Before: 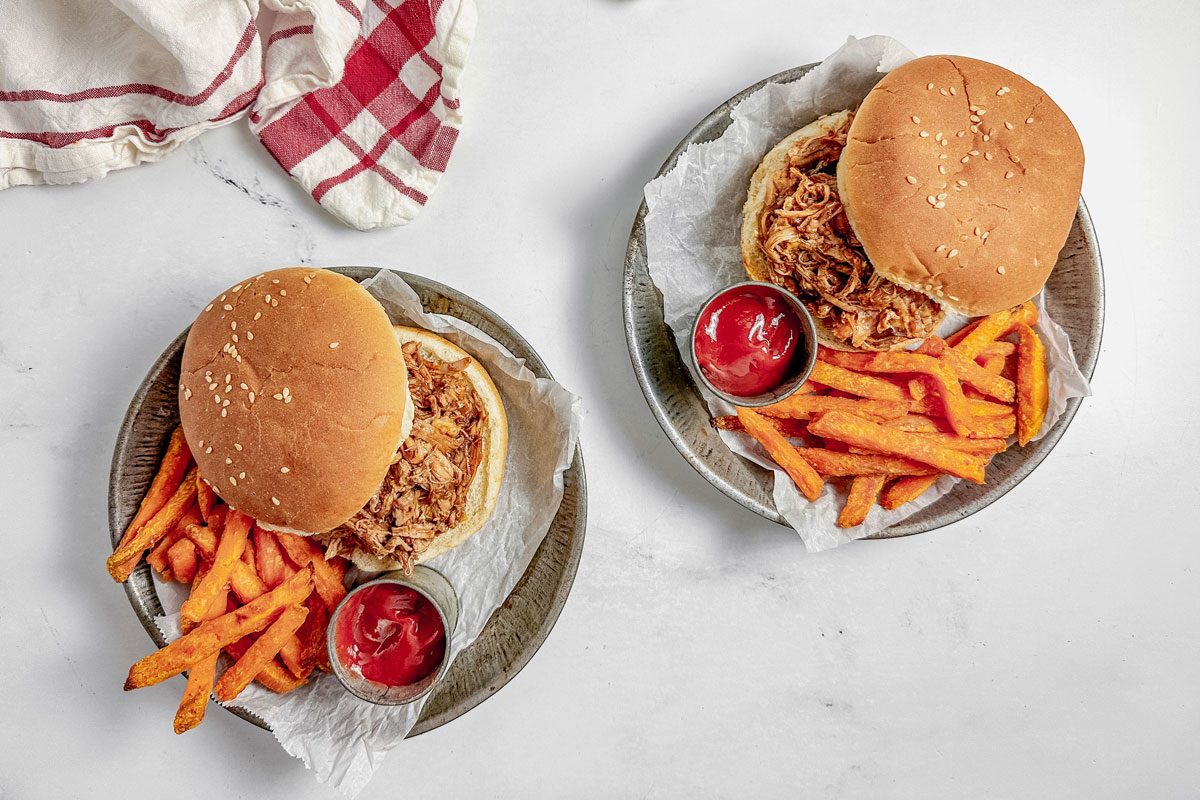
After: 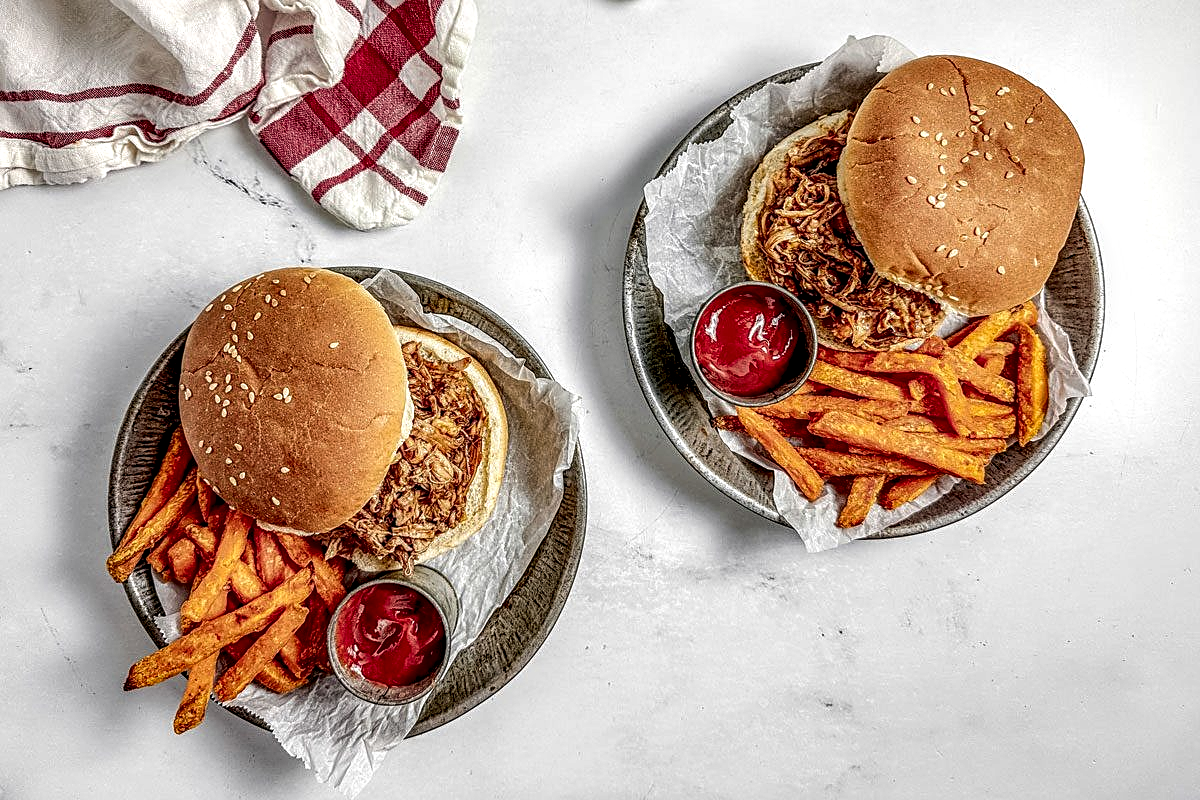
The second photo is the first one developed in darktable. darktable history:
sharpen: on, module defaults
local contrast: highlights 18%, detail 187%
